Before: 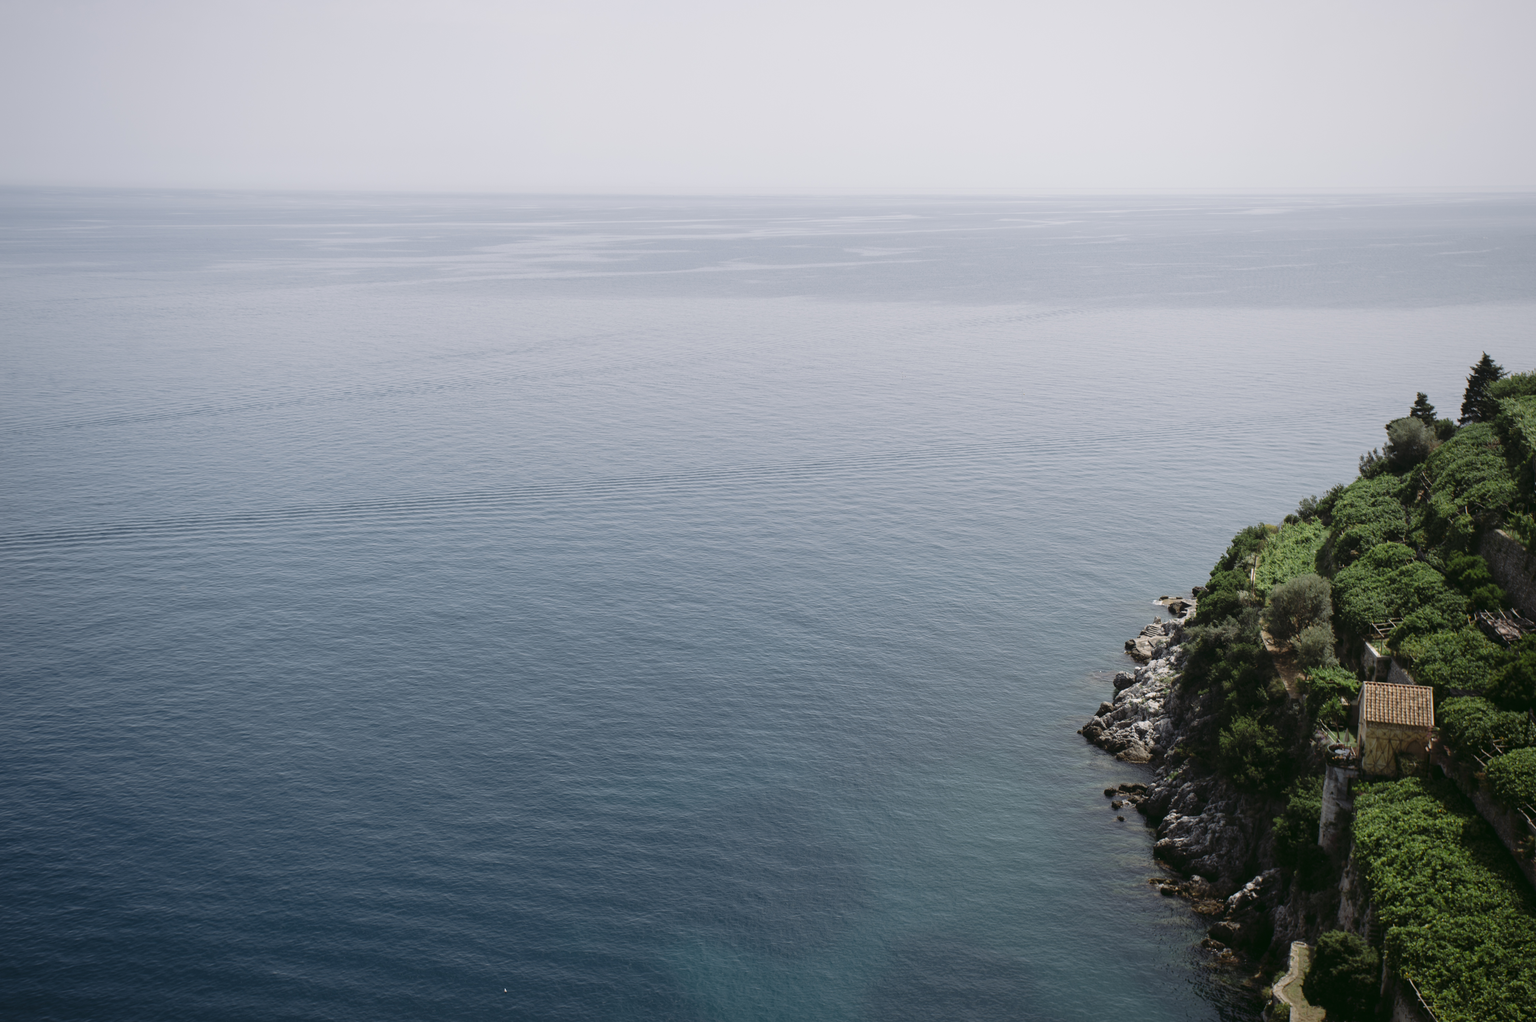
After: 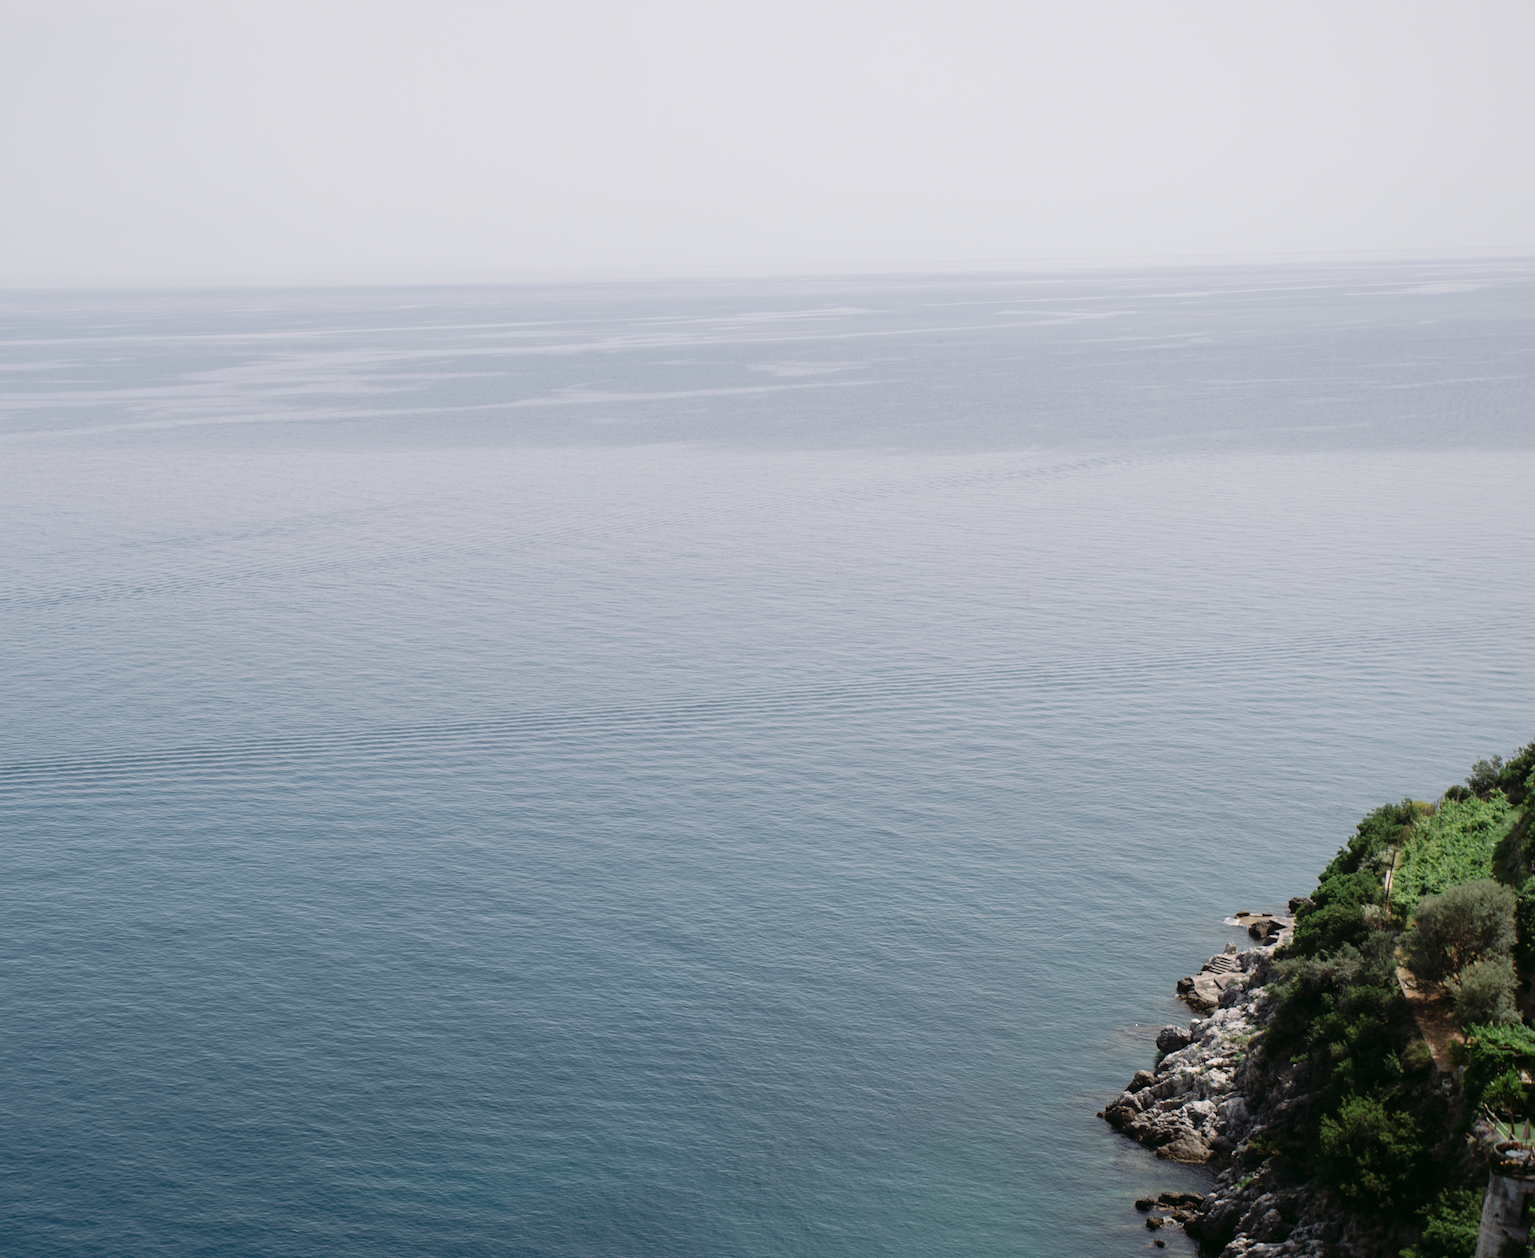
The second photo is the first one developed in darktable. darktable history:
sharpen: radius 5.325, amount 0.312, threshold 26.433
crop: left 18.479%, right 12.2%, bottom 13.971%
rotate and perspective: rotation 0.062°, lens shift (vertical) 0.115, lens shift (horizontal) -0.133, crop left 0.047, crop right 0.94, crop top 0.061, crop bottom 0.94
